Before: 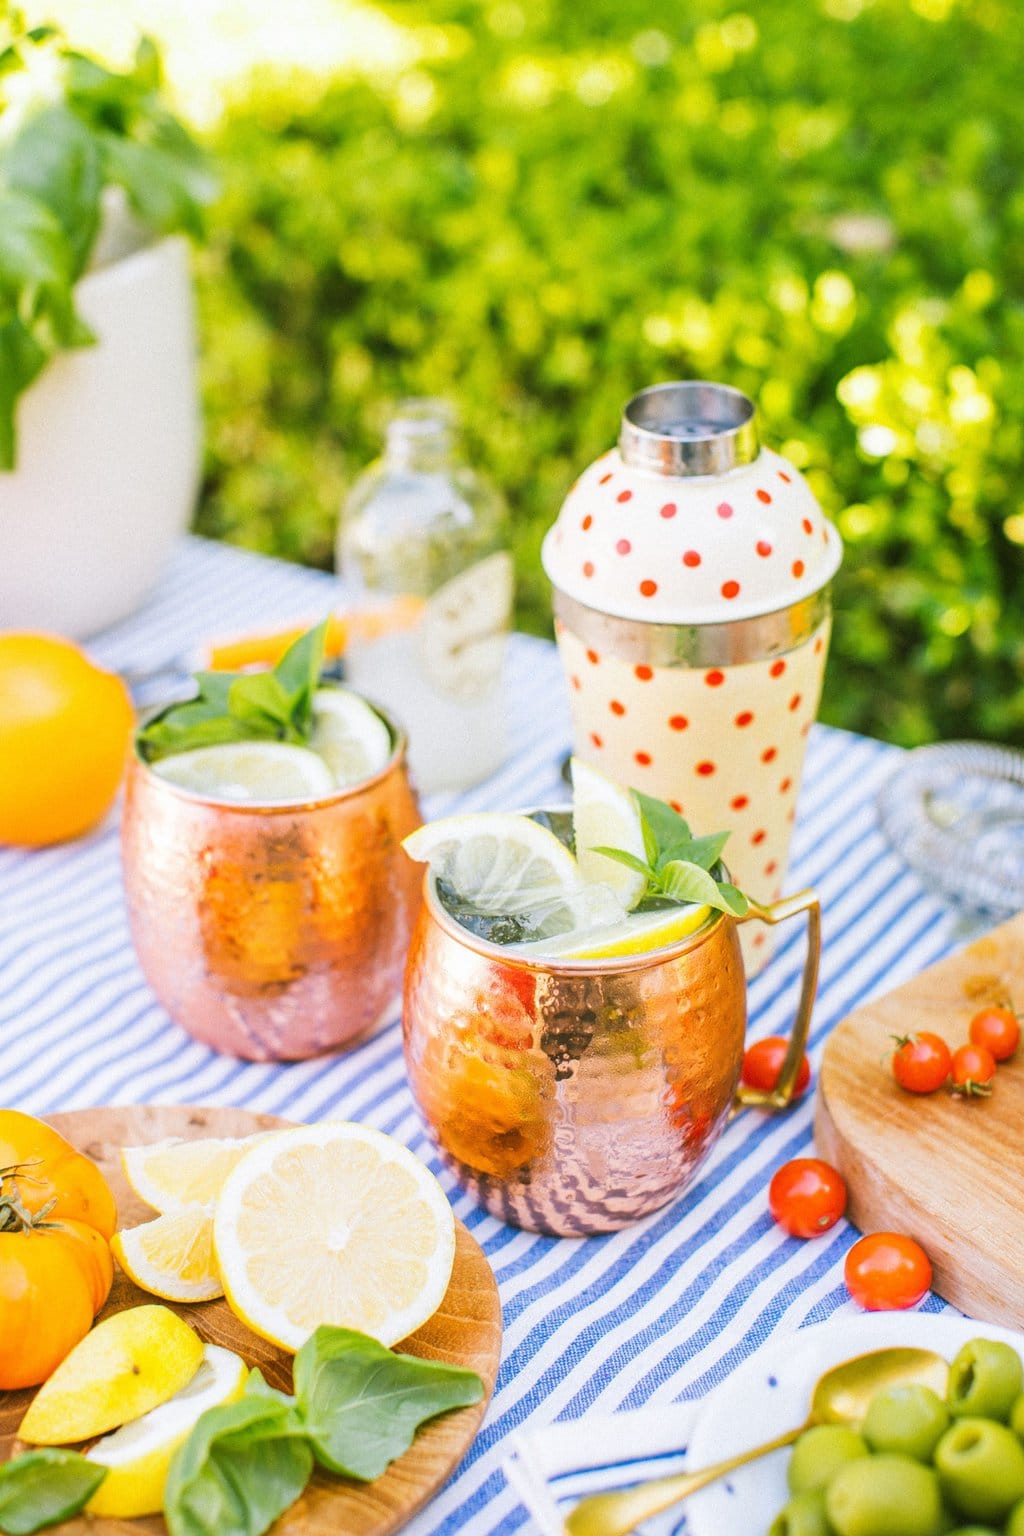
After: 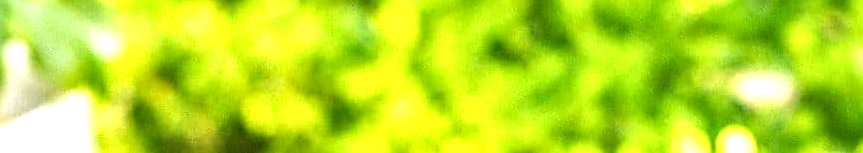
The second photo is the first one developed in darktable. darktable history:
crop and rotate: left 9.644%, top 9.491%, right 6.021%, bottom 80.509%
exposure: black level correction 0.001, exposure 1 EV, compensate highlight preservation false
sharpen: amount 0.575
local contrast: detail 130%
